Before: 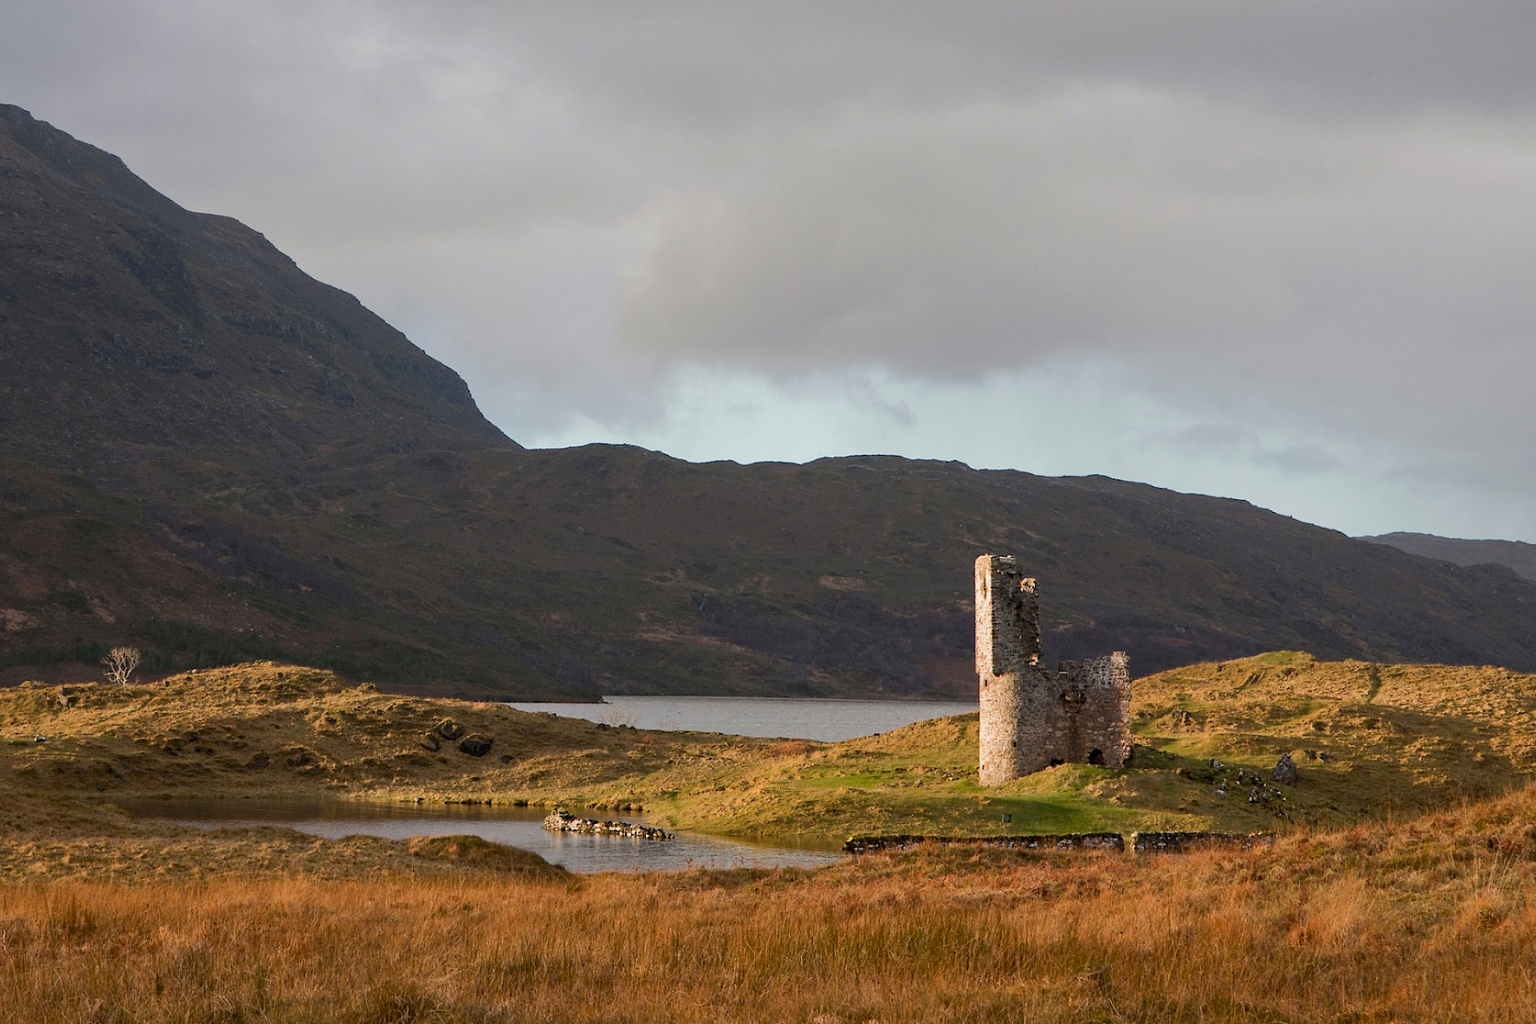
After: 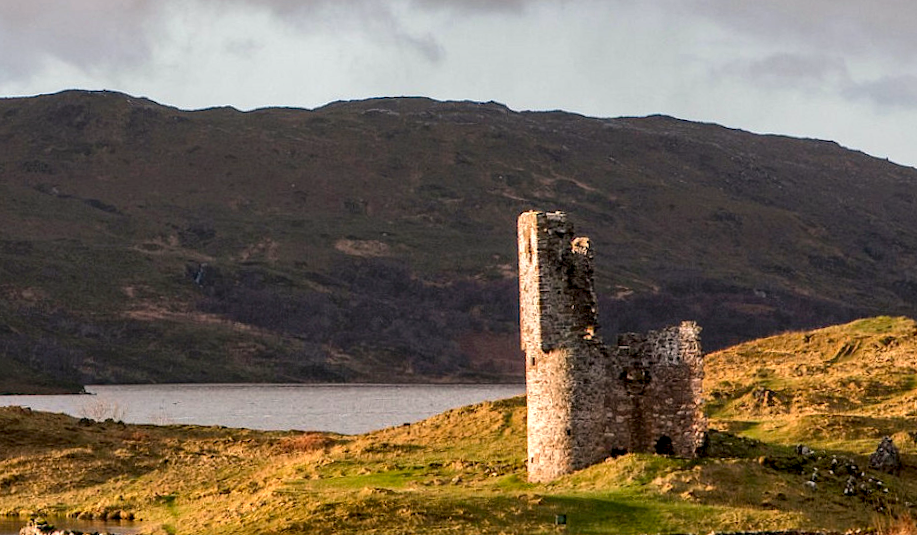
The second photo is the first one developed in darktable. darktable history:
local contrast: detail 160%
color correction: highlights a* 3.22, highlights b* 1.93, saturation 1.19
crop: left 35.03%, top 36.625%, right 14.663%, bottom 20.057%
rotate and perspective: rotation -1.17°, automatic cropping off
